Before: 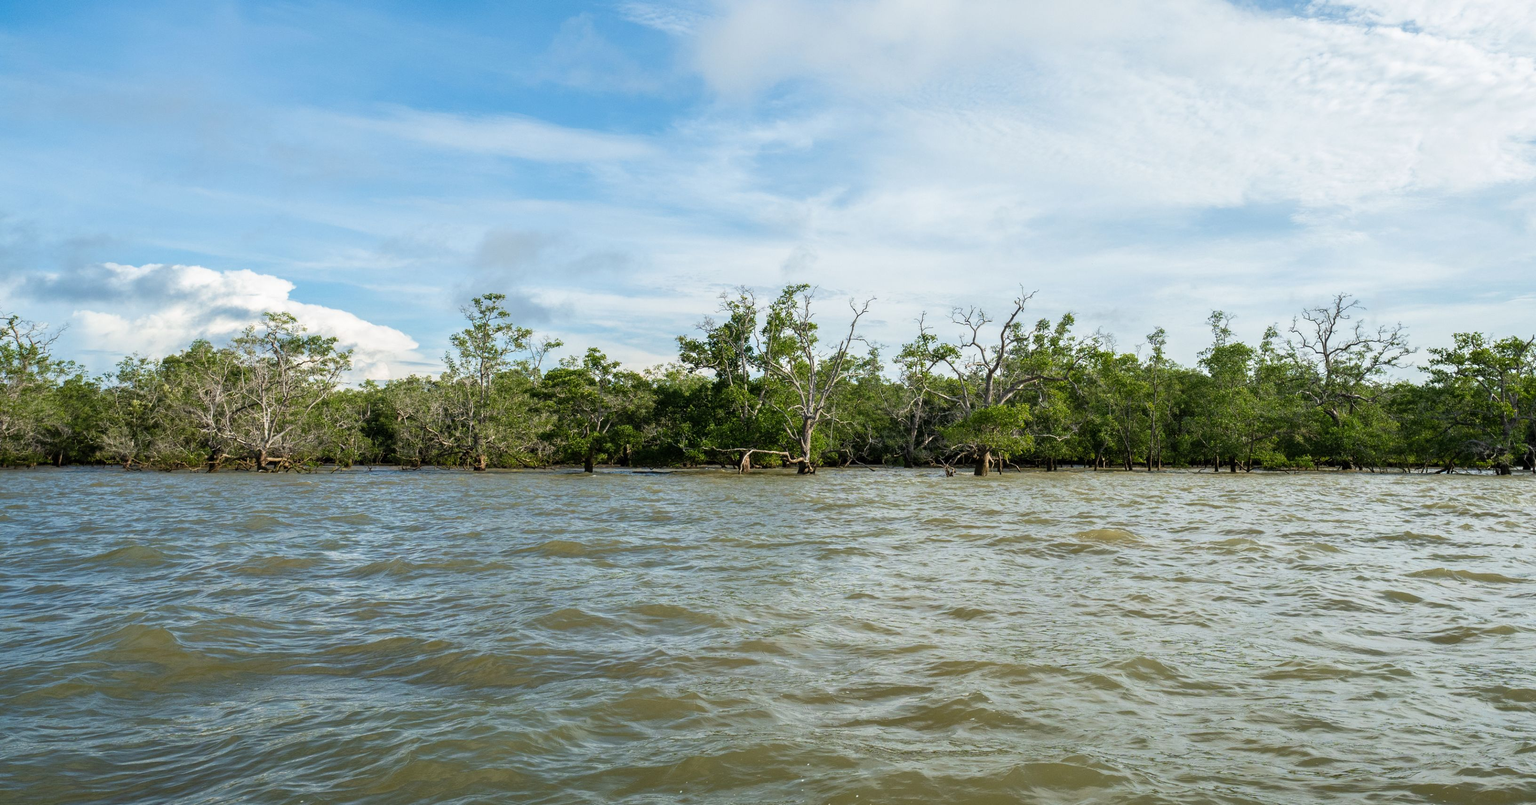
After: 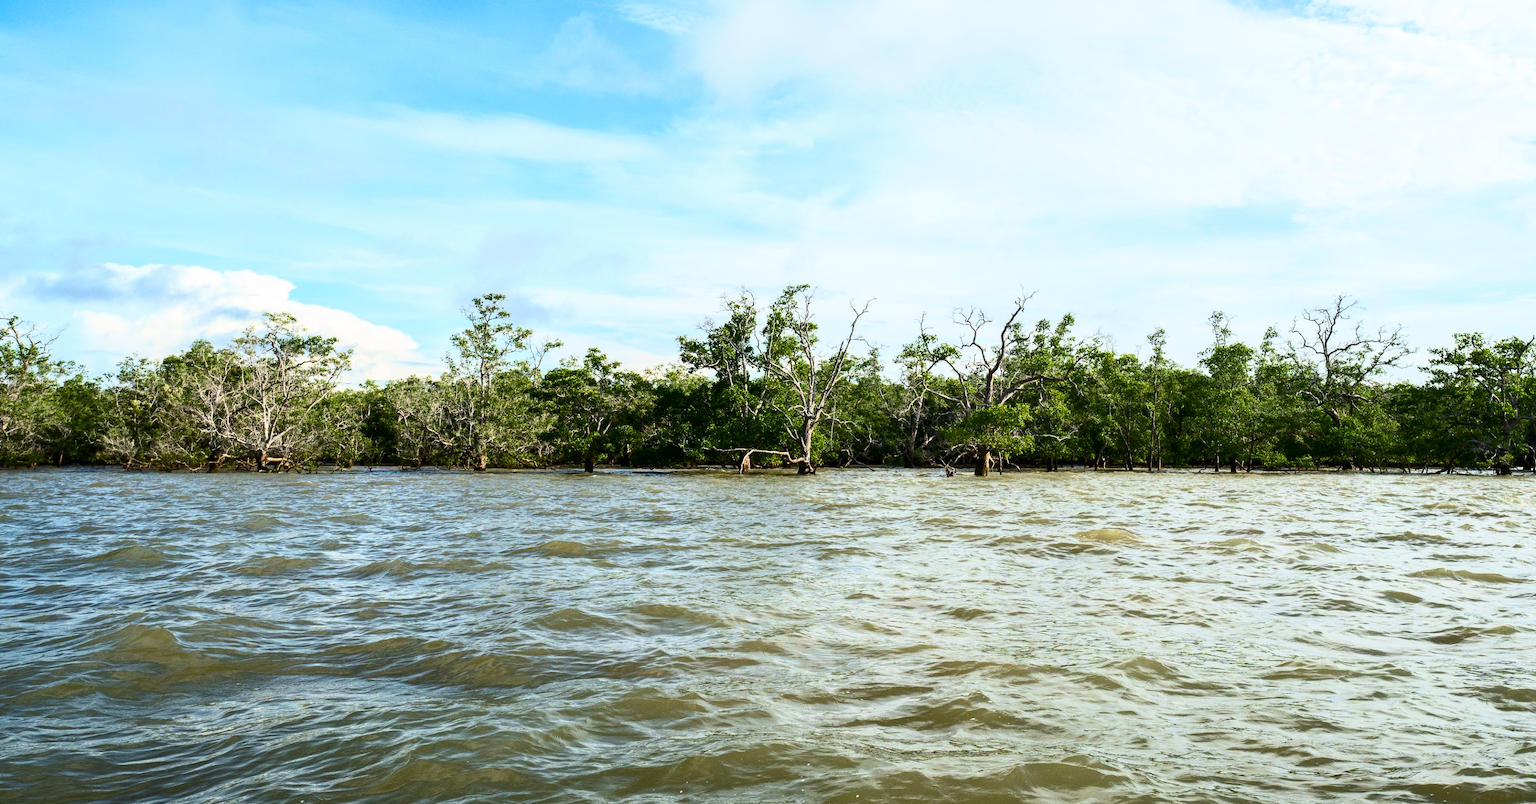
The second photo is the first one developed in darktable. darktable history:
contrast brightness saturation: contrast 0.4, brightness 0.1, saturation 0.21
white balance: red 1, blue 1
